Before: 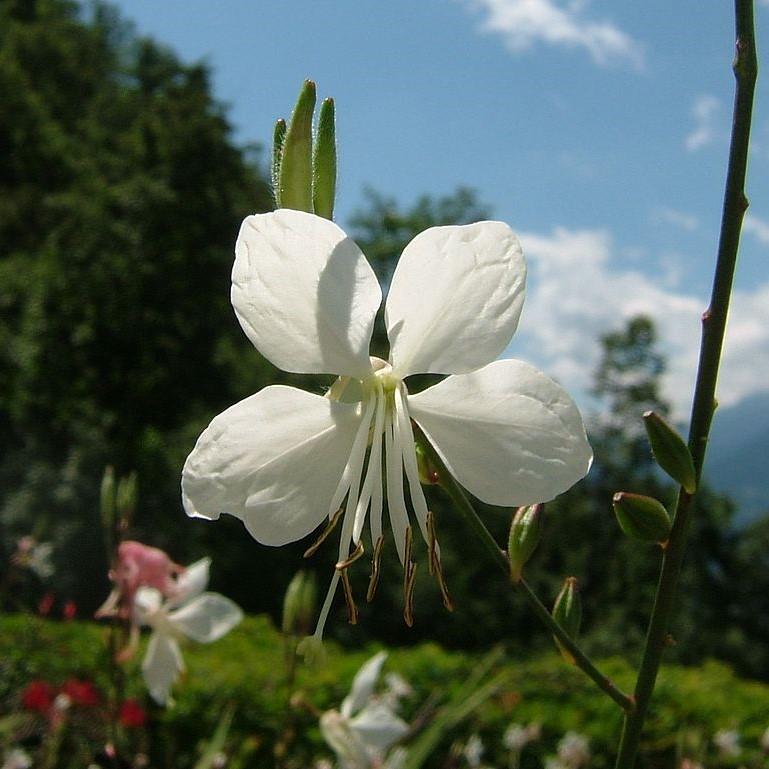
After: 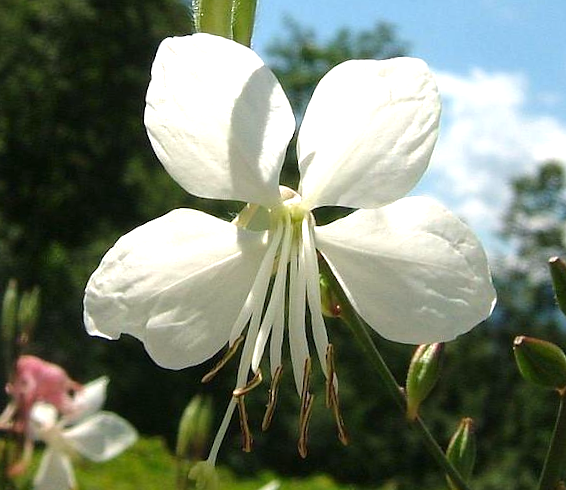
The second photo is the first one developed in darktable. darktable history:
crop and rotate: angle -3.42°, left 9.778%, top 20.618%, right 12.355%, bottom 11.853%
exposure: black level correction 0, exposure 0.693 EV, compensate exposure bias true, compensate highlight preservation false
